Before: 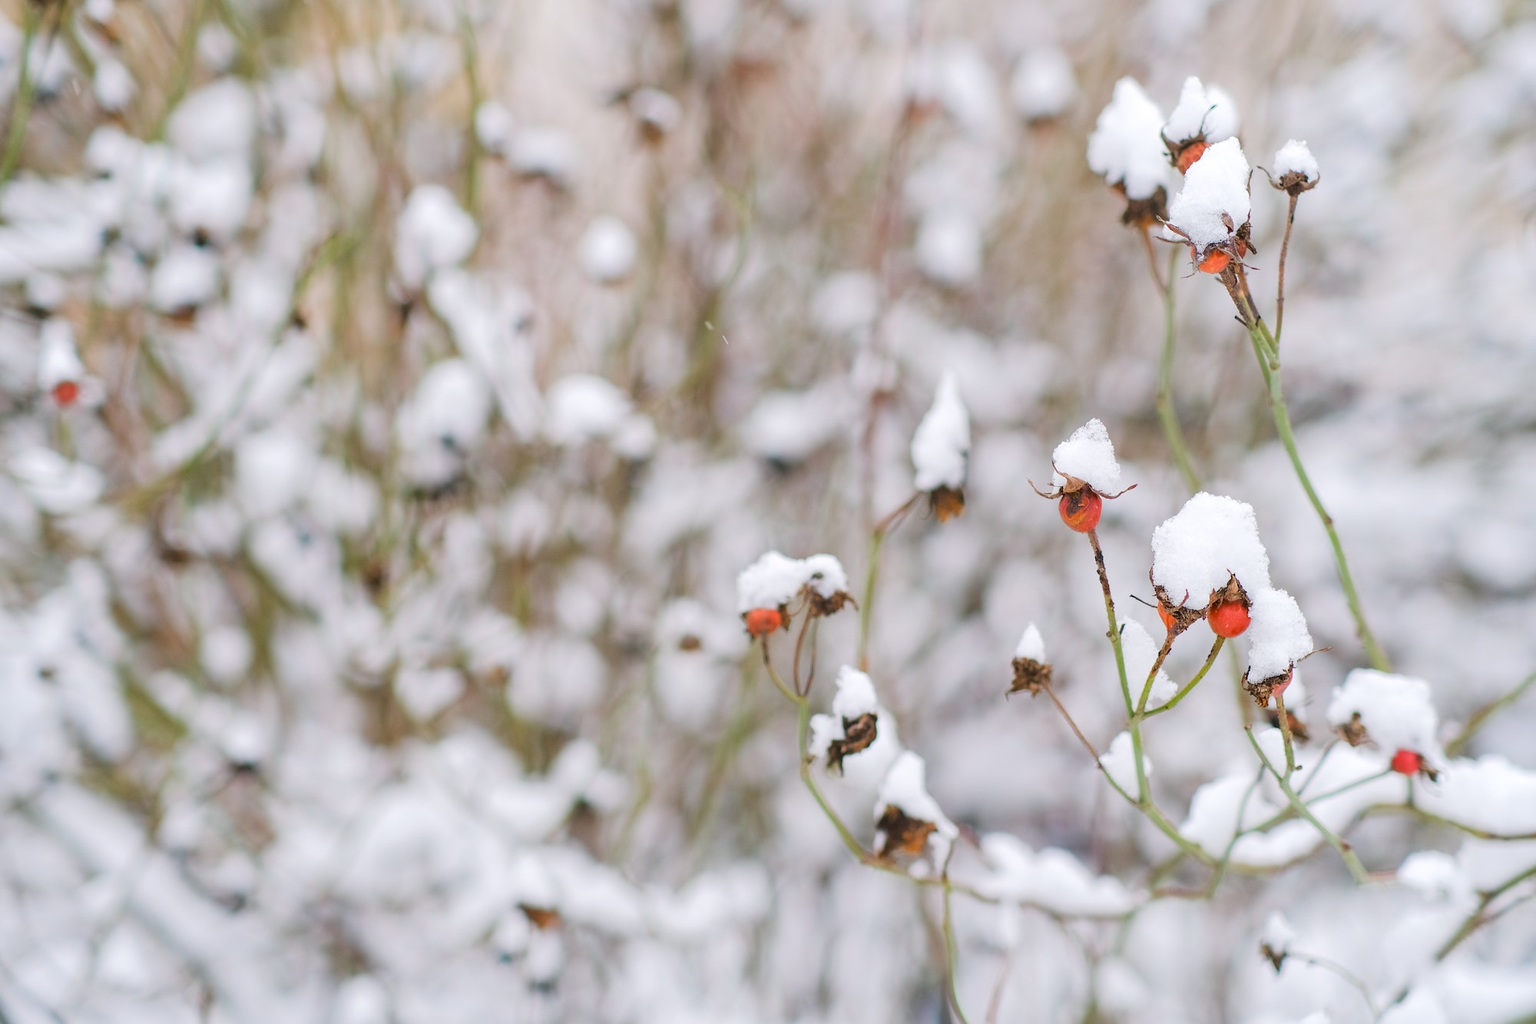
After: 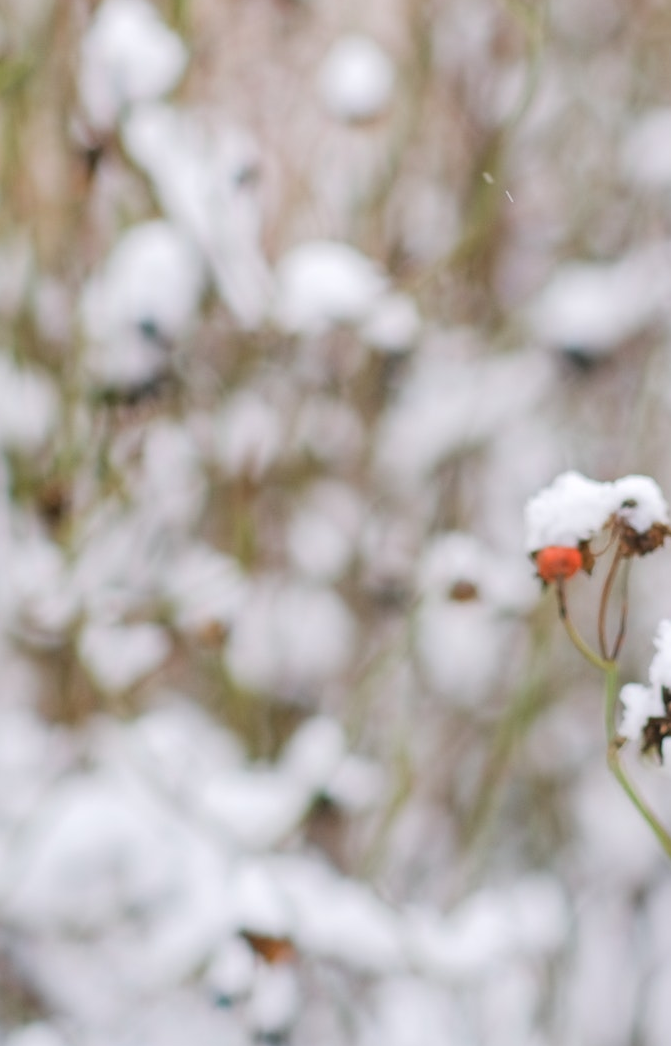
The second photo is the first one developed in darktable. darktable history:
crop and rotate: left 21.77%, top 18.528%, right 44.676%, bottom 2.997%
exposure: black level correction 0.001, exposure 0.014 EV, compensate highlight preservation false
